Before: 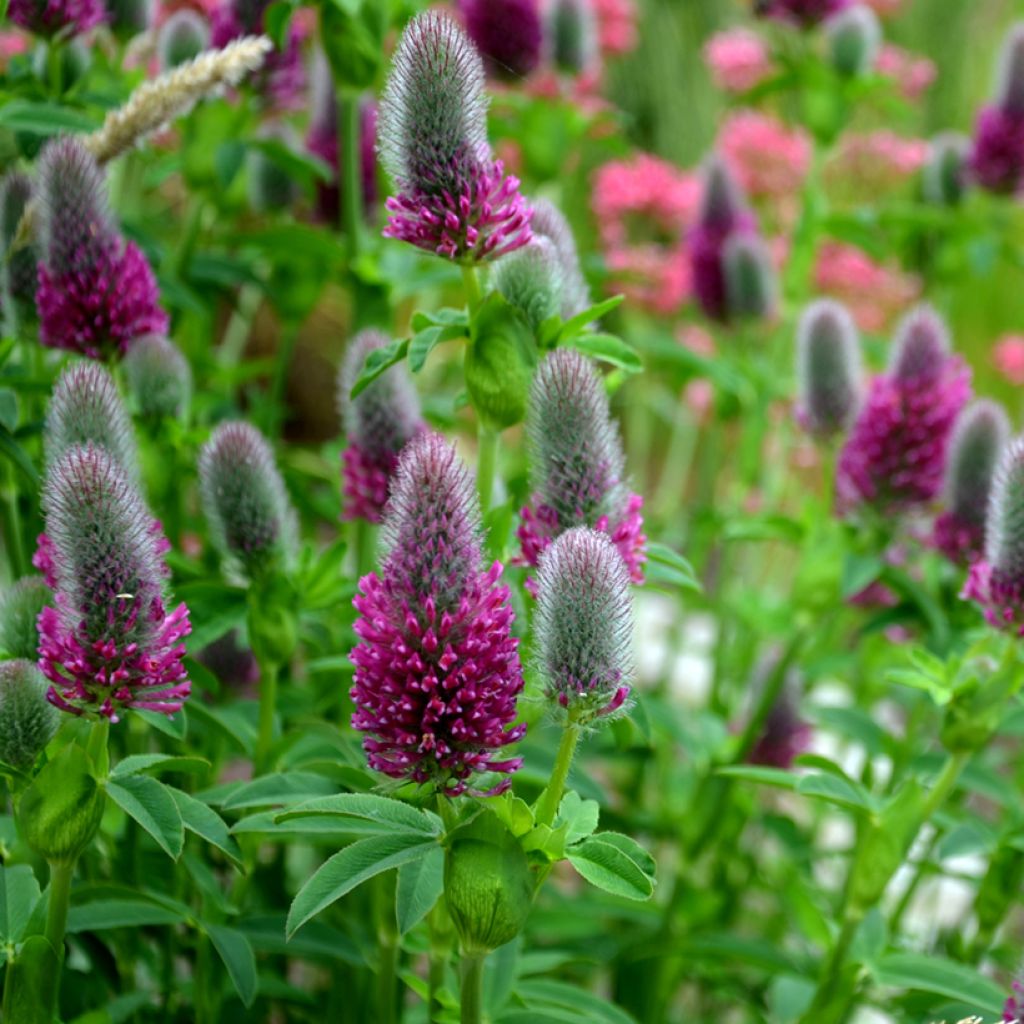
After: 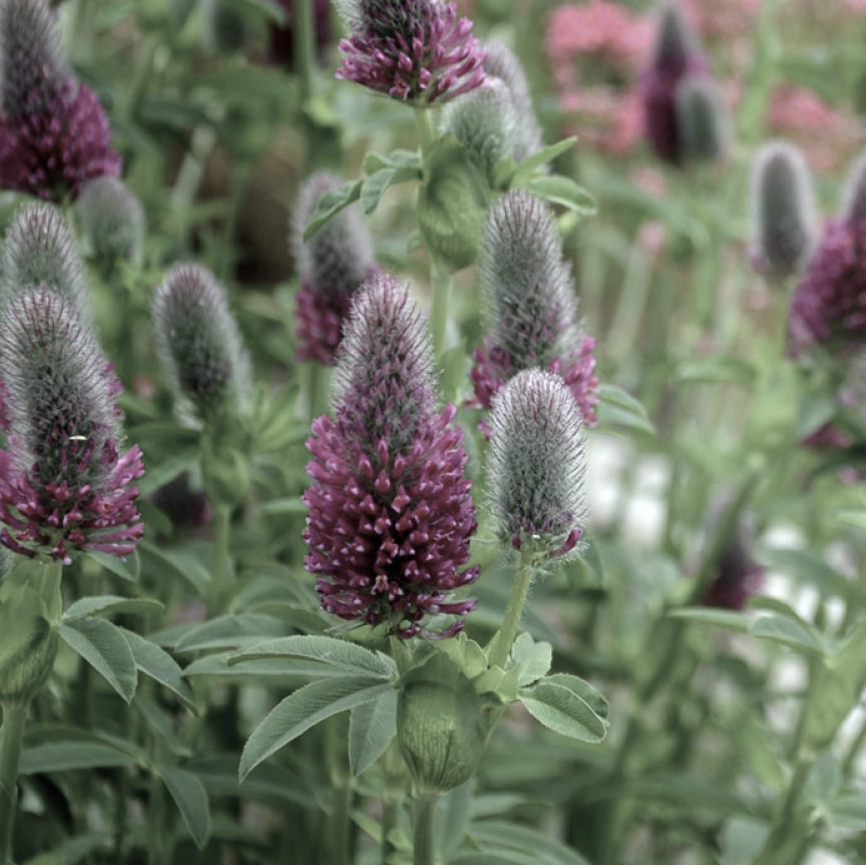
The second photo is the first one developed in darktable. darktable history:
color zones: curves: ch1 [(0, 0.292) (0.001, 0.292) (0.2, 0.264) (0.4, 0.248) (0.6, 0.248) (0.8, 0.264) (0.999, 0.292) (1, 0.292)], mix 31.31%
crop and rotate: left 4.633%, top 15.454%, right 10.704%
